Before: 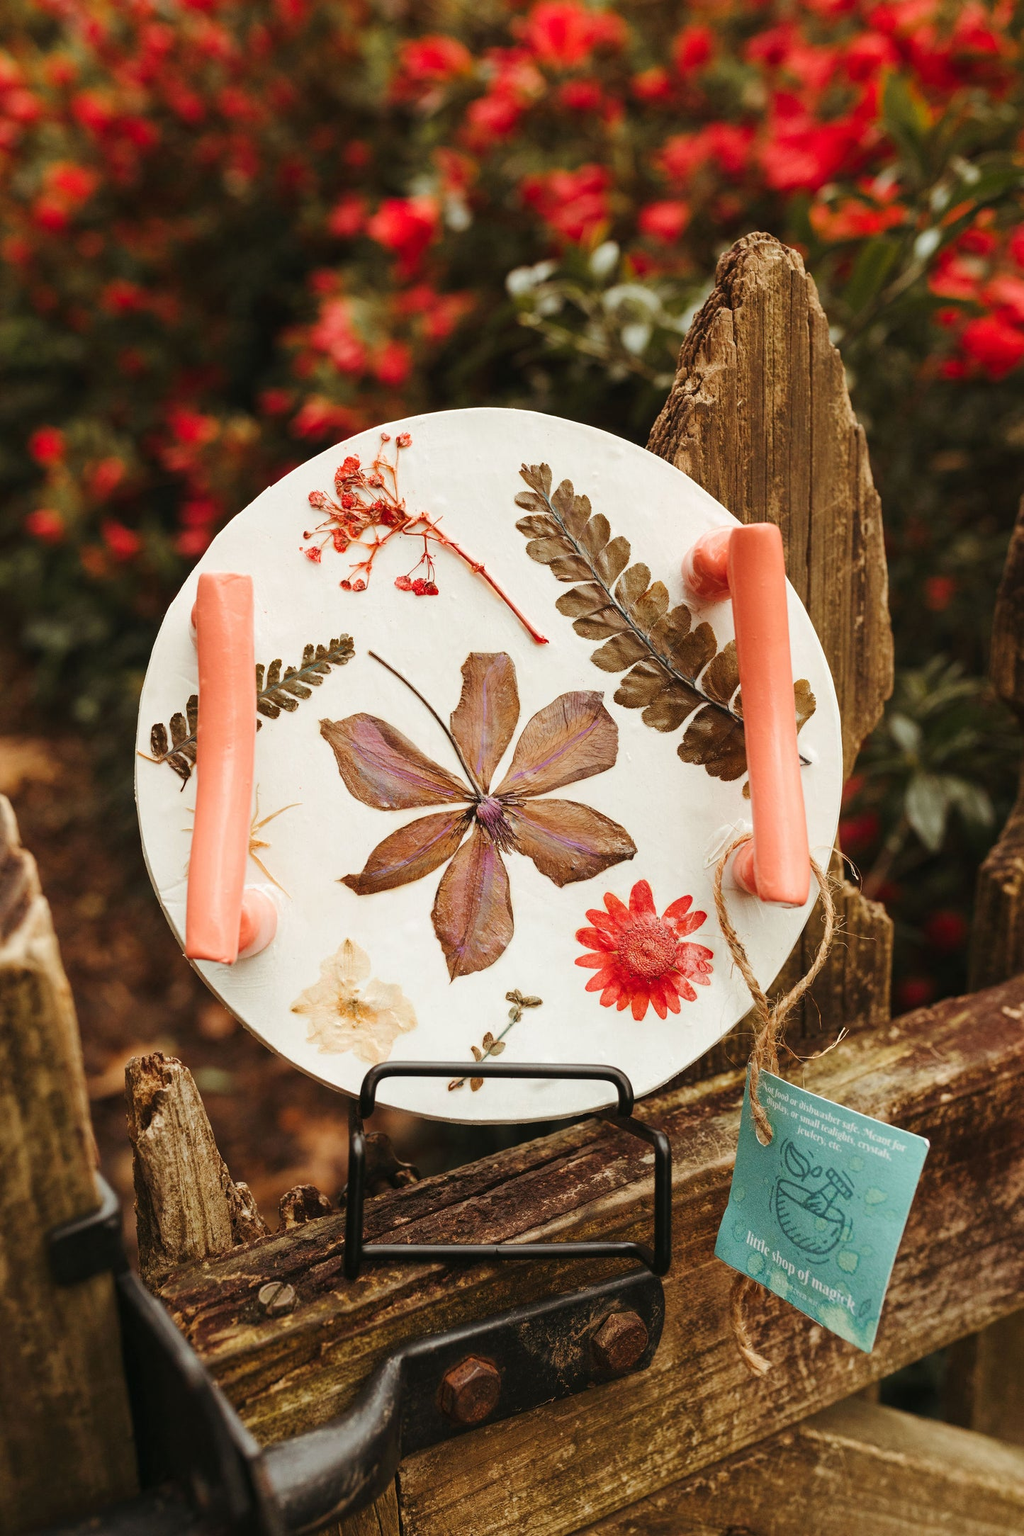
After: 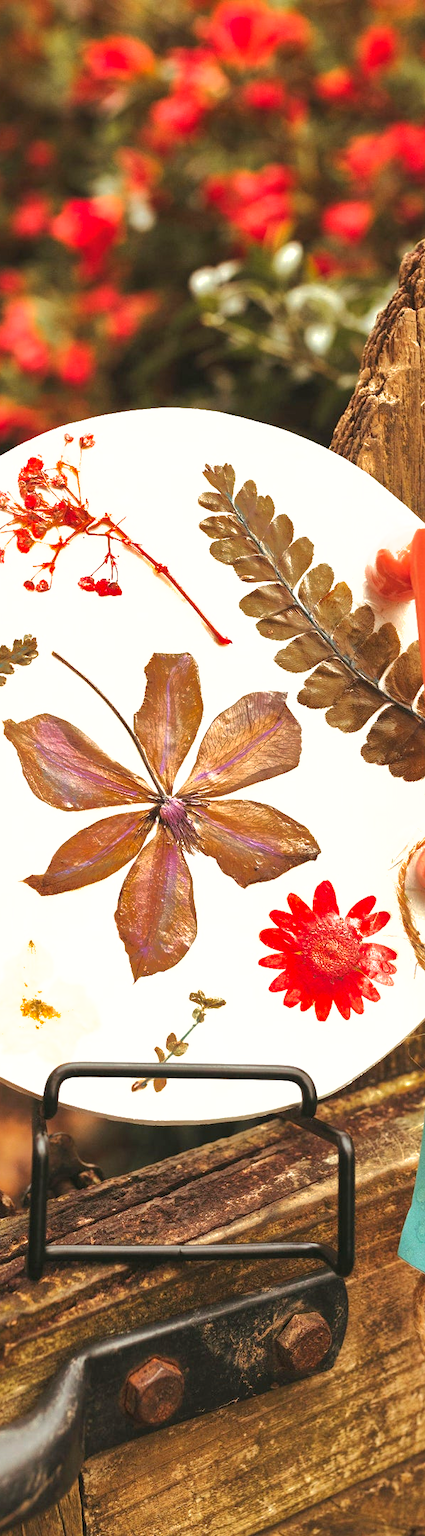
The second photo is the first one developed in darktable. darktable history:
exposure: exposure 1 EV, compensate highlight preservation false
shadows and highlights: shadows 39.86, highlights -59.99
crop: left 30.959%, right 27.425%
